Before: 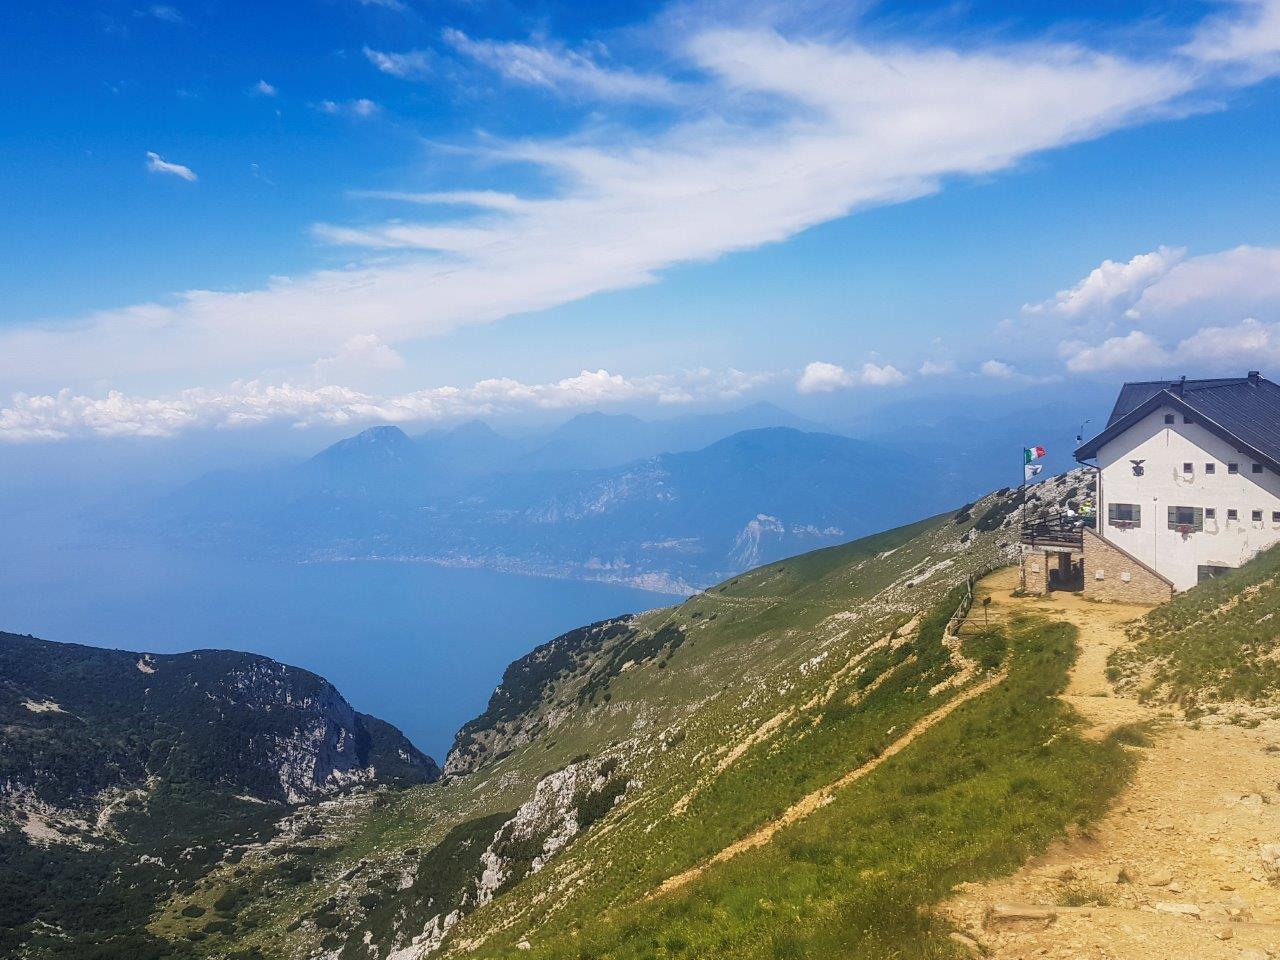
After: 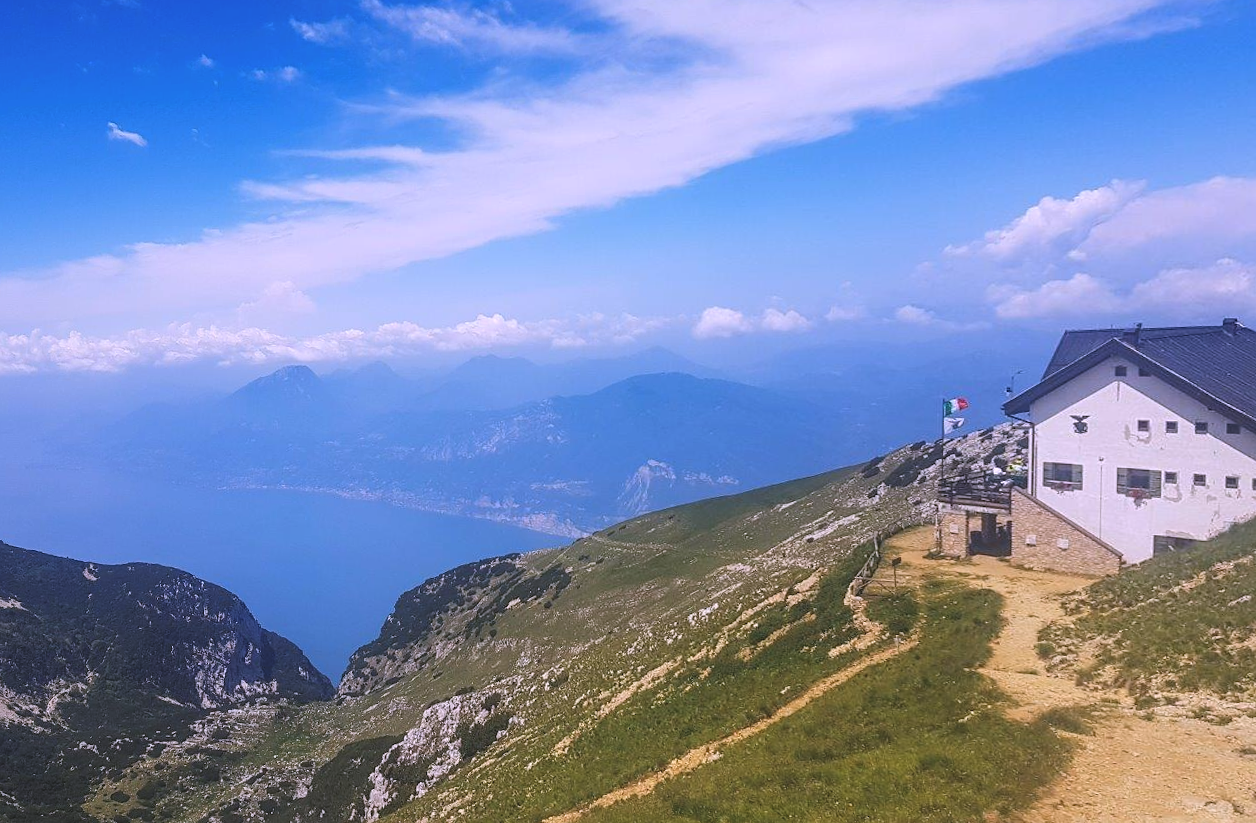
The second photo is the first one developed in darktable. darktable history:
white balance: red 1.042, blue 1.17
rotate and perspective: rotation 1.69°, lens shift (vertical) -0.023, lens shift (horizontal) -0.291, crop left 0.025, crop right 0.988, crop top 0.092, crop bottom 0.842
exposure: black level correction -0.014, exposure -0.193 EV, compensate highlight preservation false
sharpen: amount 0.2
